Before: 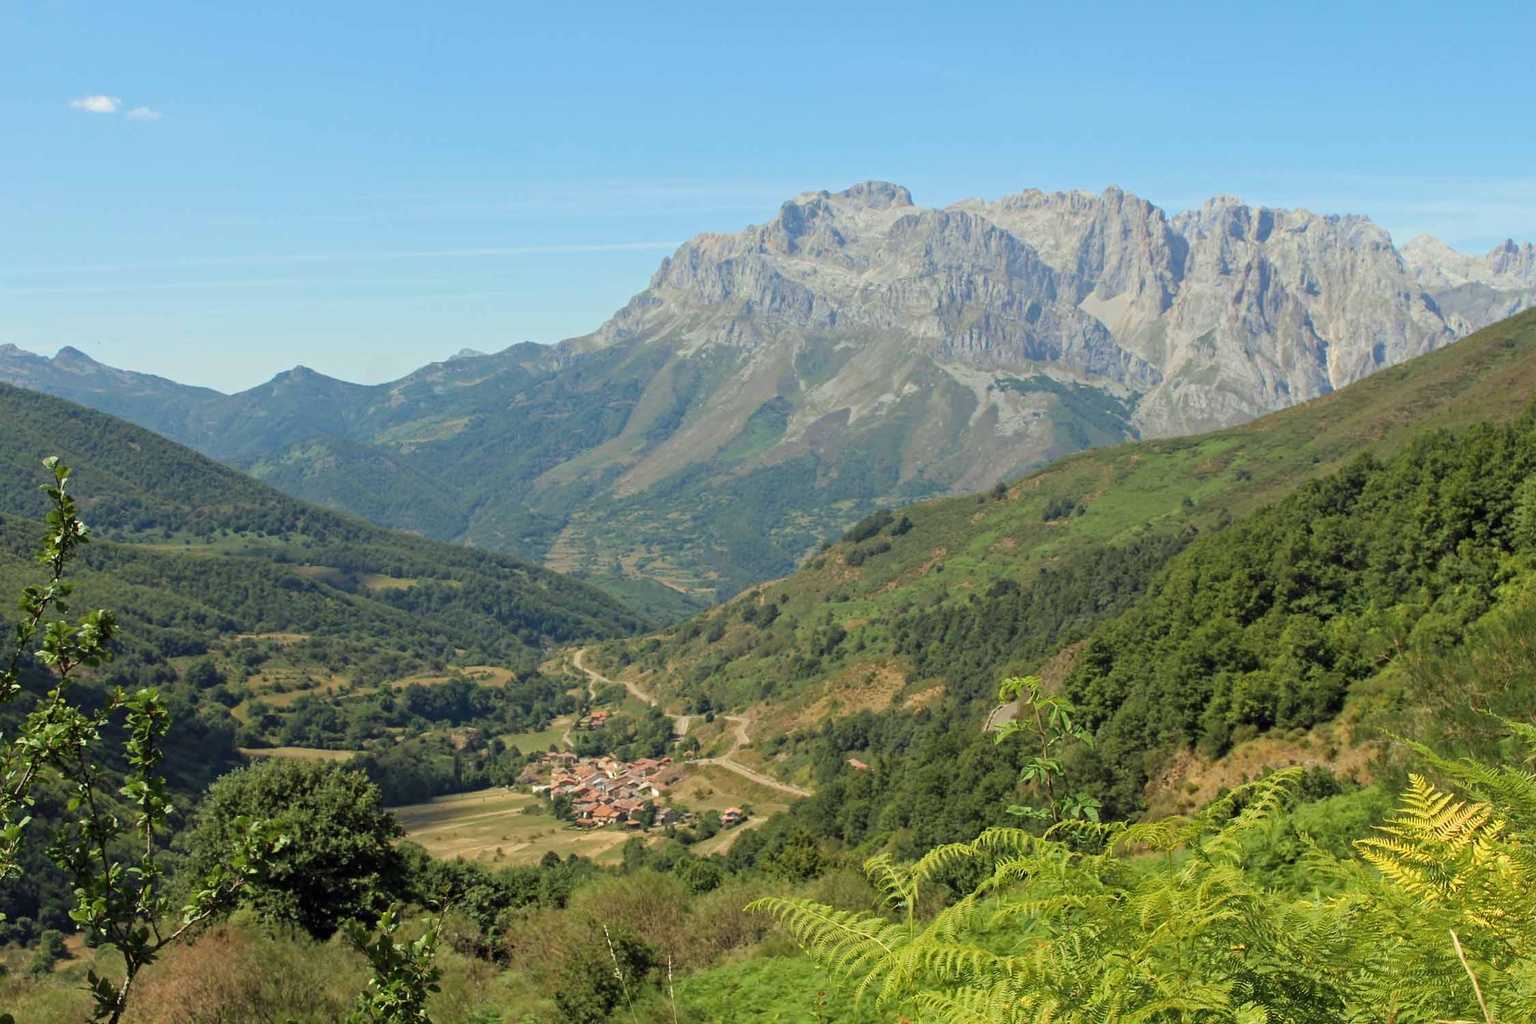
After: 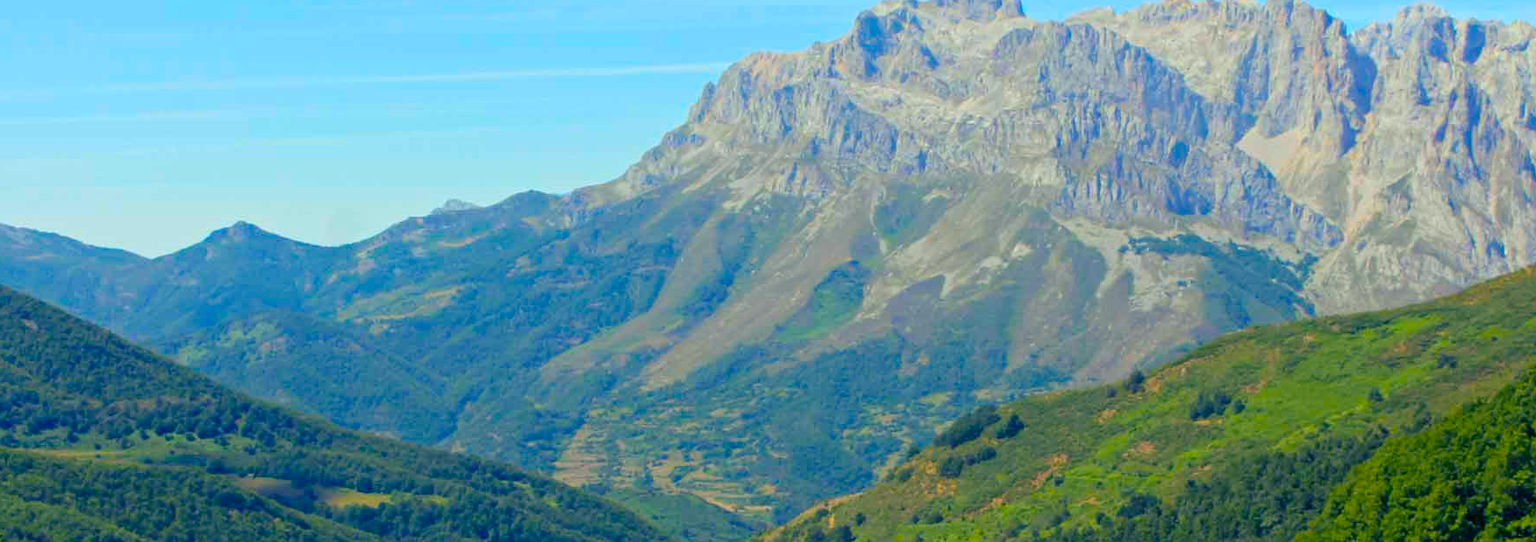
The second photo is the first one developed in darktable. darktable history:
color balance rgb: shadows lift › luminance -40.73%, shadows lift › chroma 14.454%, shadows lift › hue 258.84°, linear chroma grading › global chroma 19.043%, perceptual saturation grading › global saturation 30.219%, perceptual brilliance grading › global brilliance 2.752%, global vibrance 20%
crop: left 7.282%, top 18.803%, right 14.434%, bottom 39.716%
